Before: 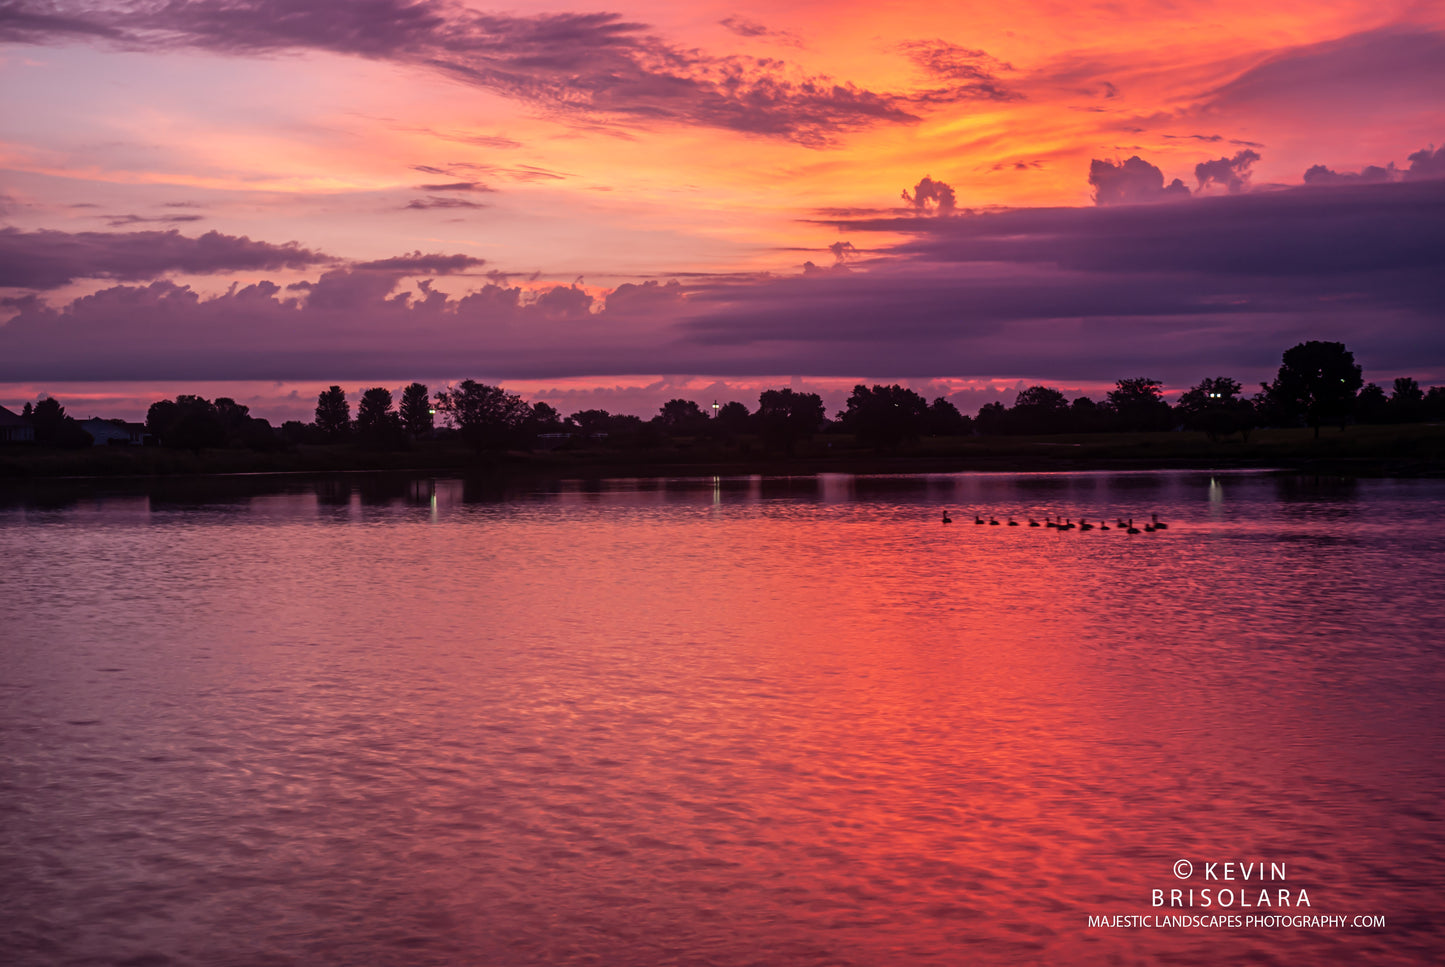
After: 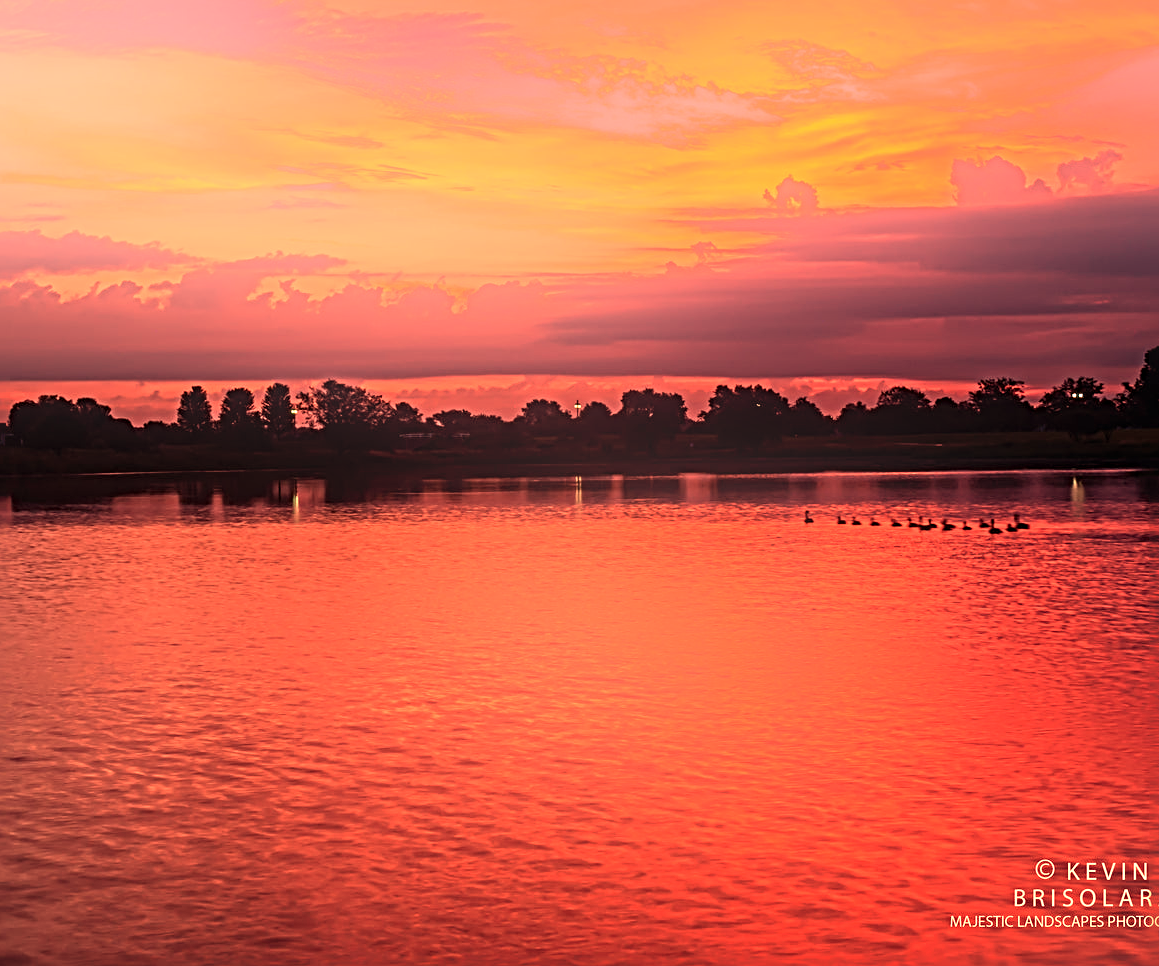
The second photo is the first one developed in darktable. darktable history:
sharpen: radius 4
crop and rotate: left 9.597%, right 10.195%
white balance: red 1.467, blue 0.684
bloom: on, module defaults
